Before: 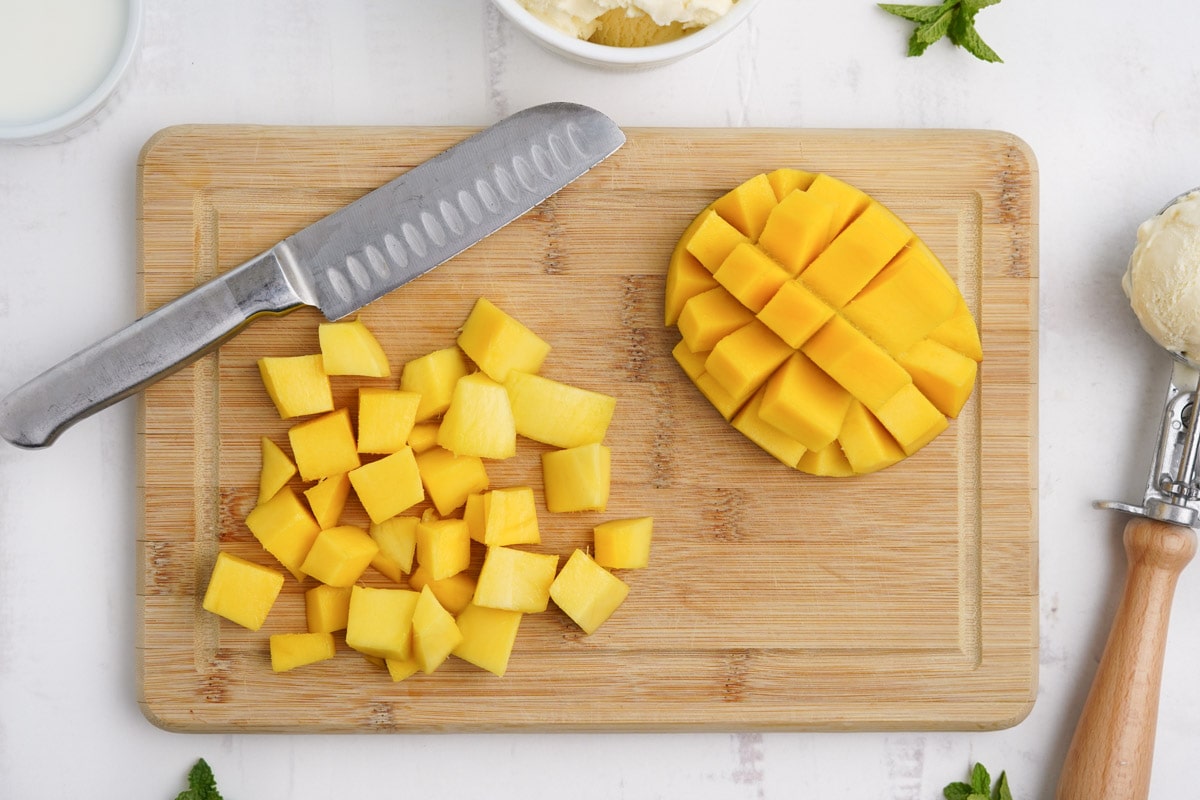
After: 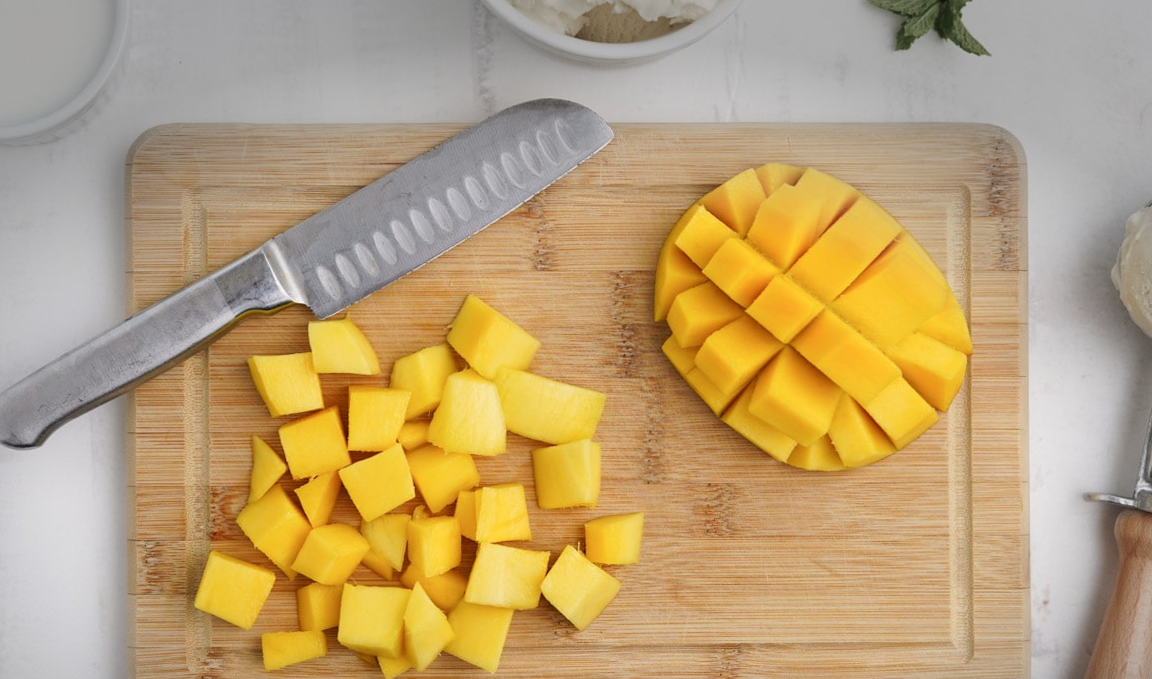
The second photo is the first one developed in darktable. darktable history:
crop and rotate: angle 0.417°, left 0.309%, right 2.612%, bottom 14.137%
vignetting: center (-0.025, 0.402), automatic ratio true
